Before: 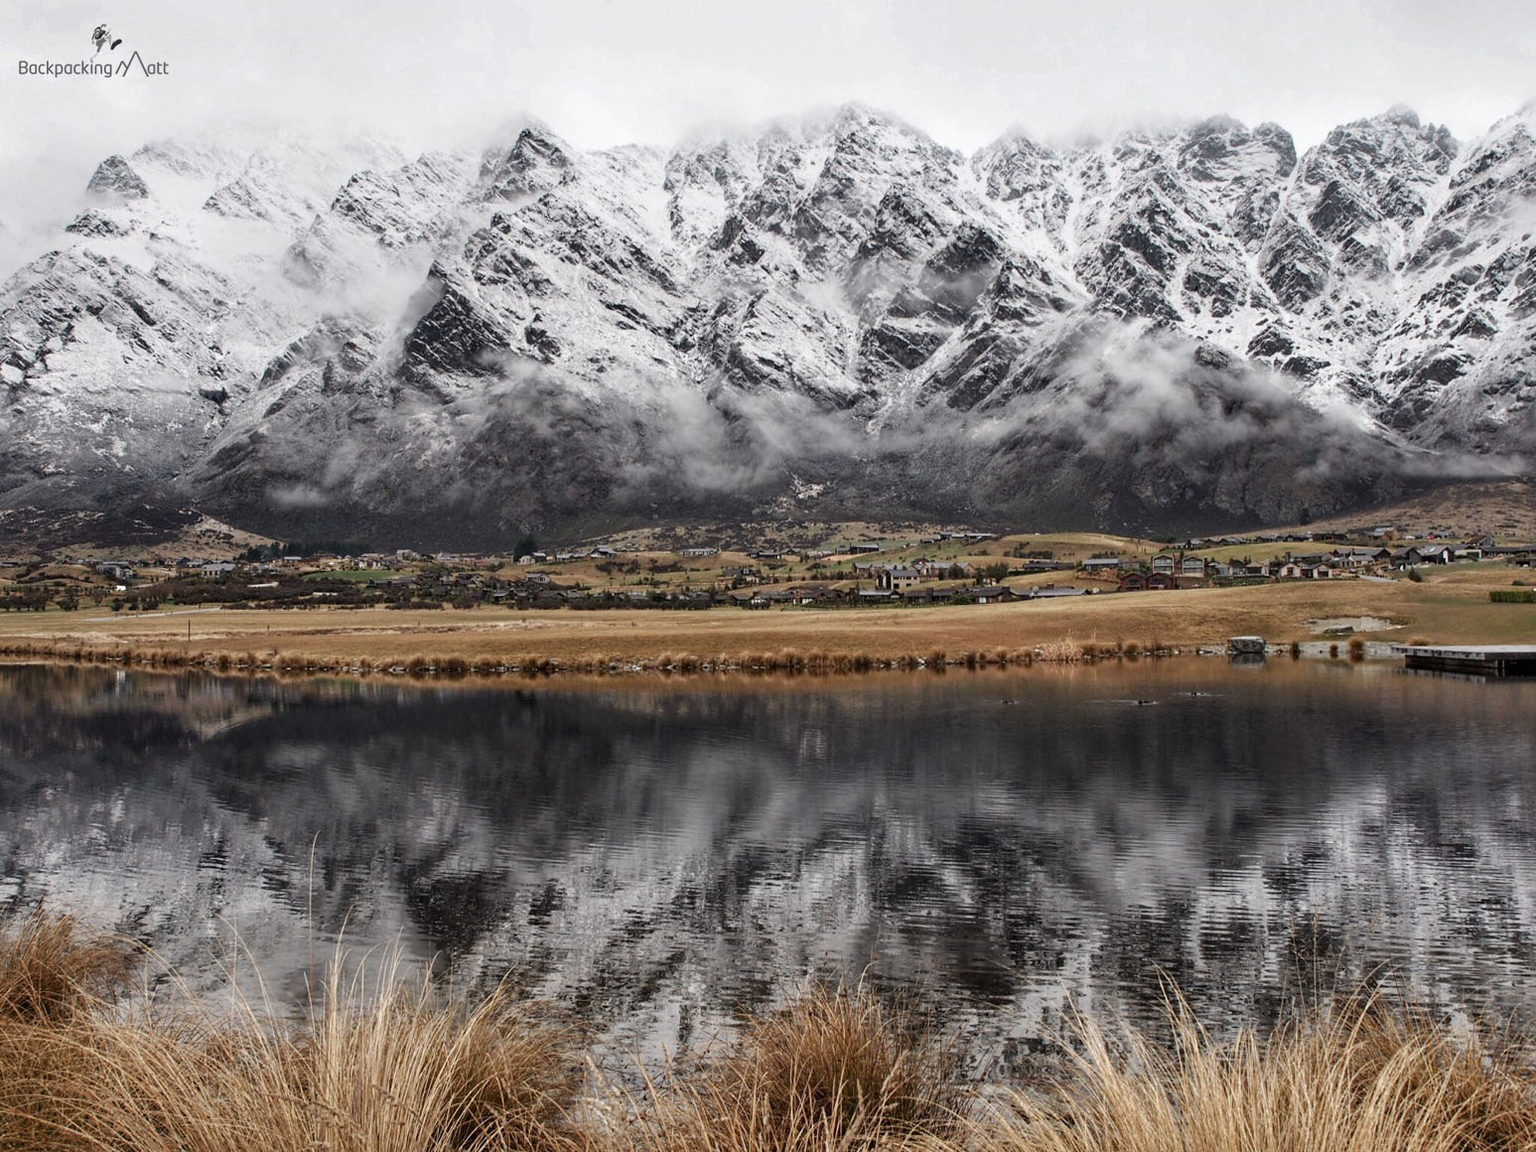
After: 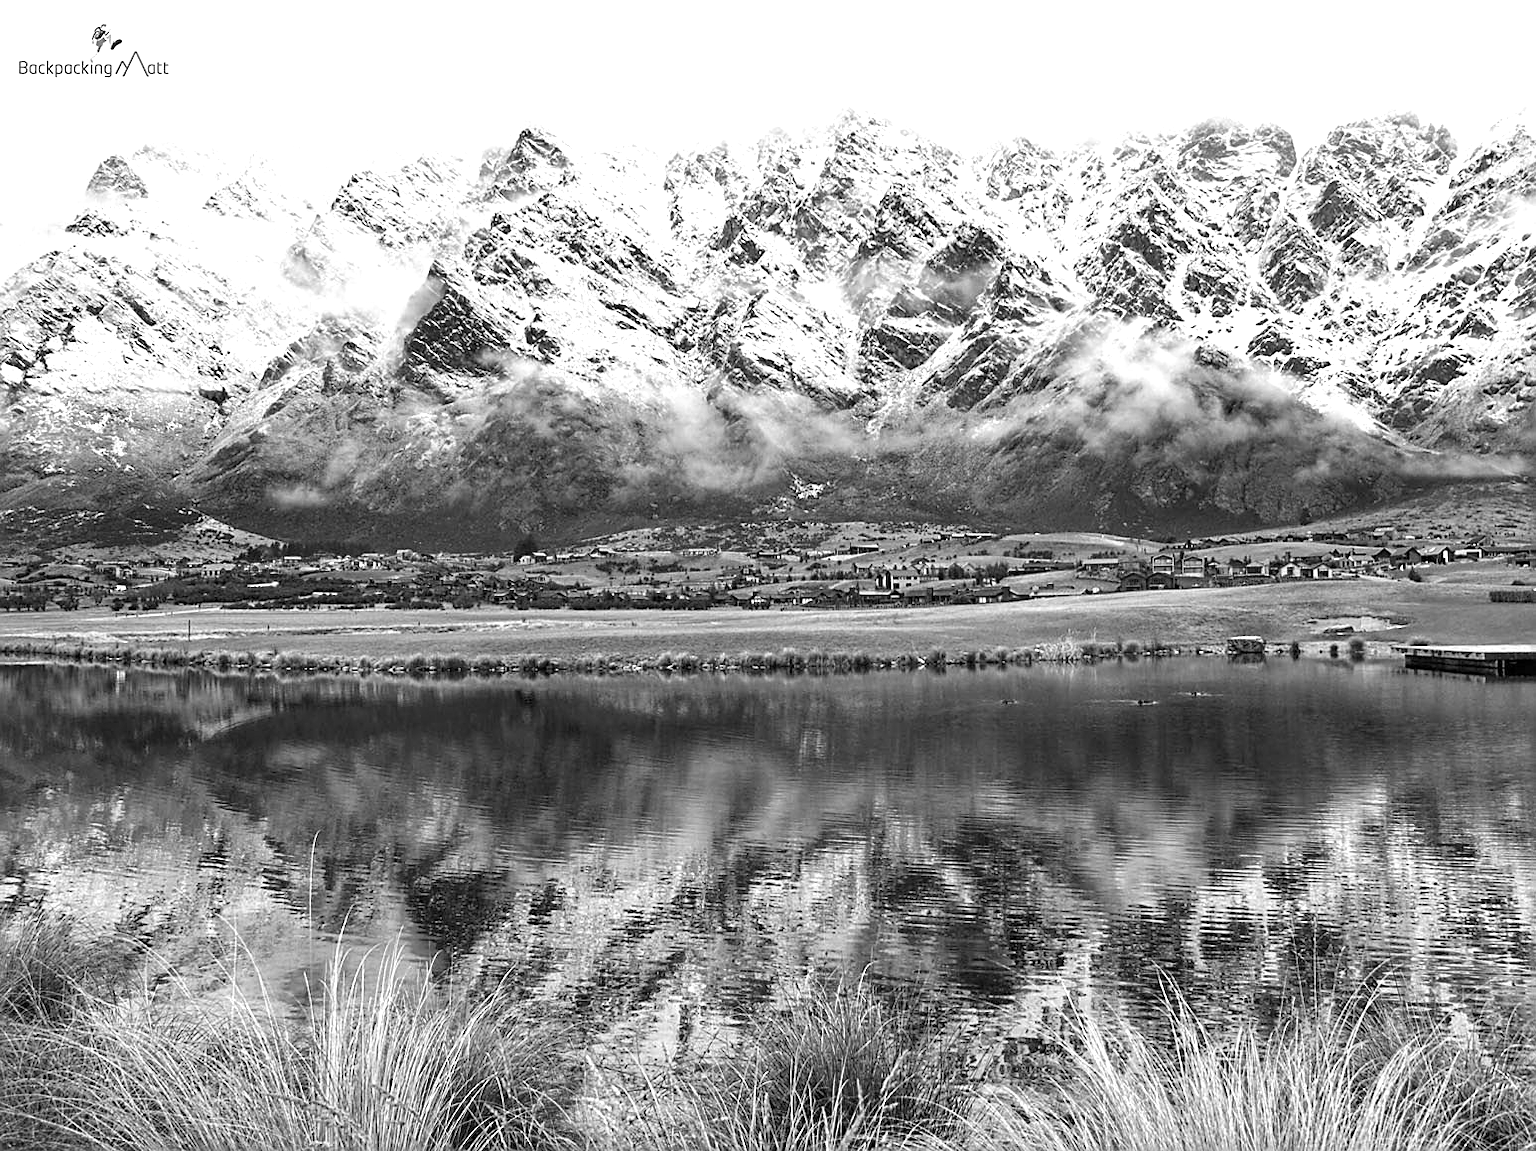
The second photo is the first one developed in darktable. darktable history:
monochrome: on, module defaults
sharpen: on, module defaults
exposure: exposure 0.77 EV, compensate highlight preservation false
